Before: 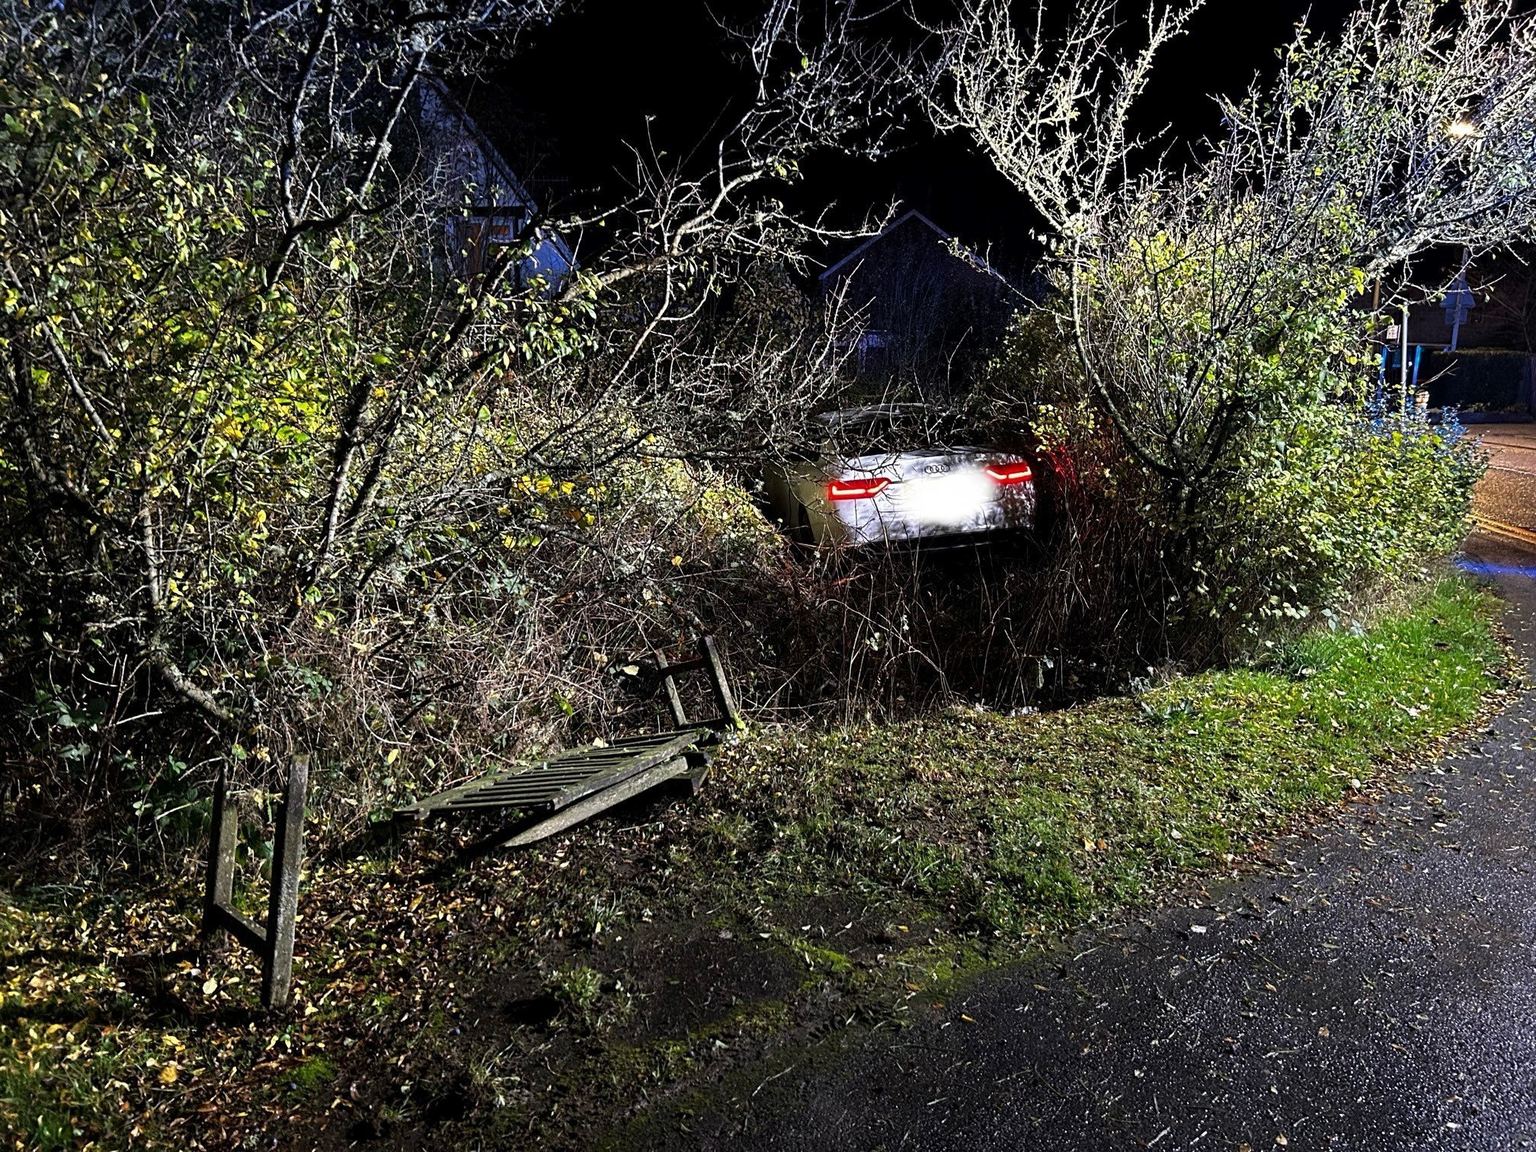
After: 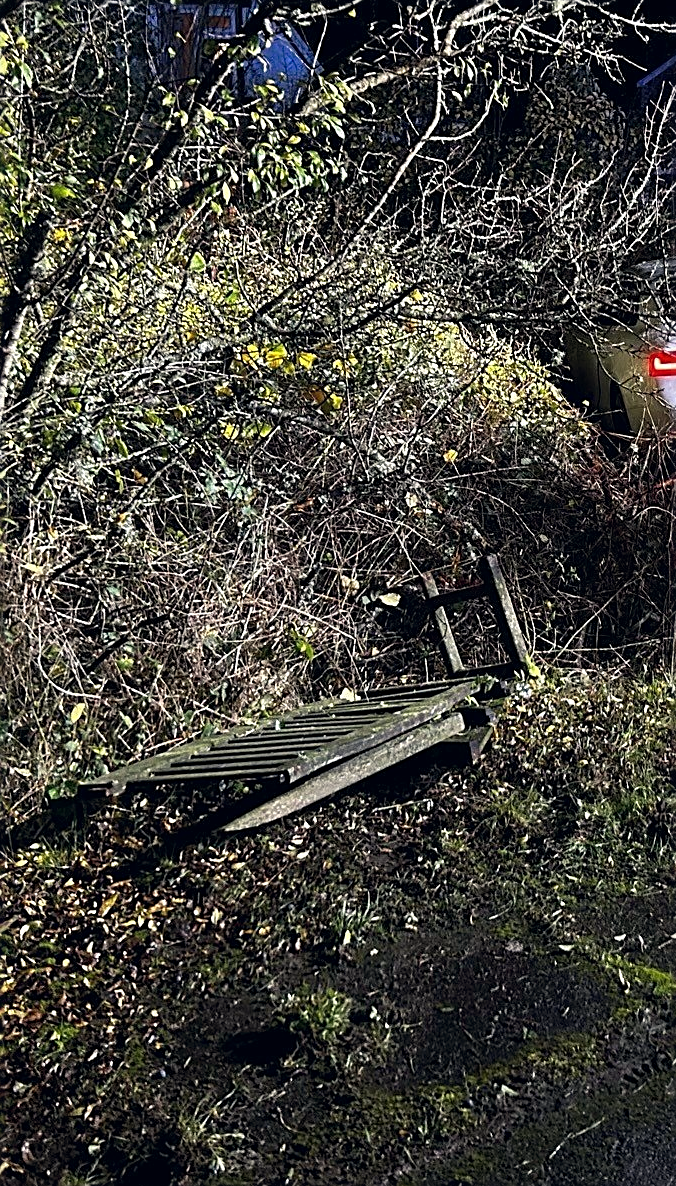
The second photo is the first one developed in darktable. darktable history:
color correction: highlights a* 0.207, highlights b* 2.7, shadows a* -0.874, shadows b* -4.78
sharpen: on, module defaults
crop and rotate: left 21.77%, top 18.528%, right 44.676%, bottom 2.997%
